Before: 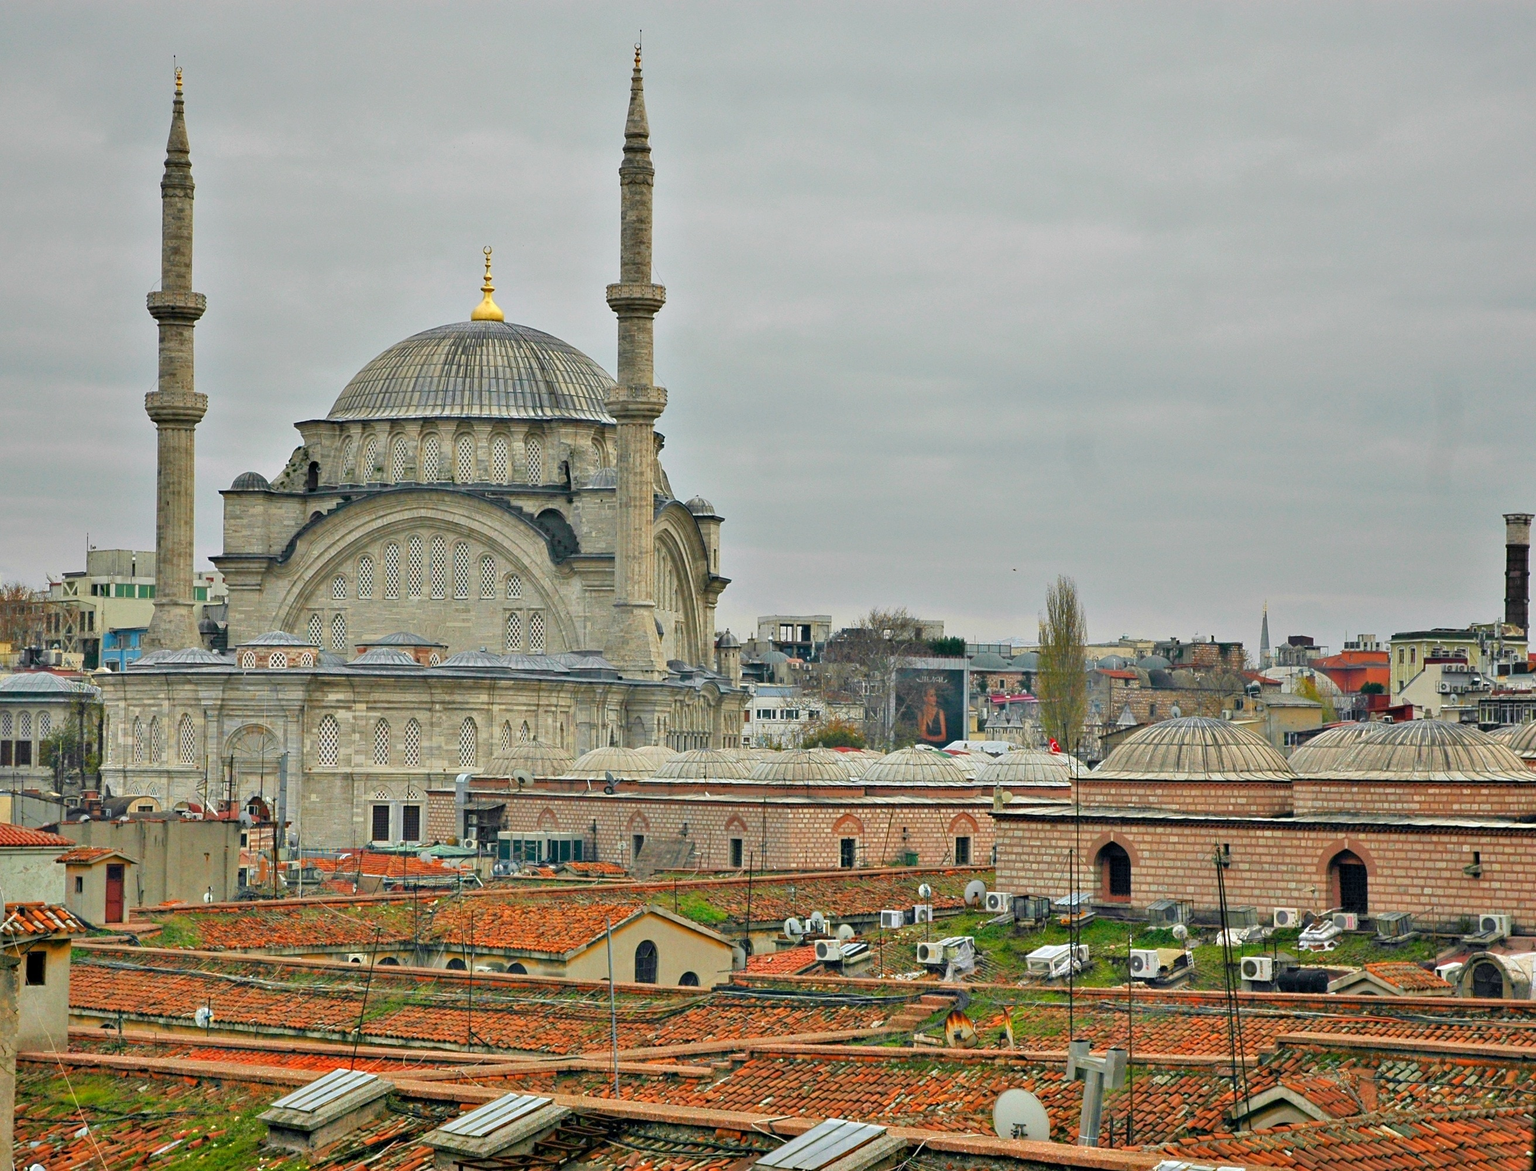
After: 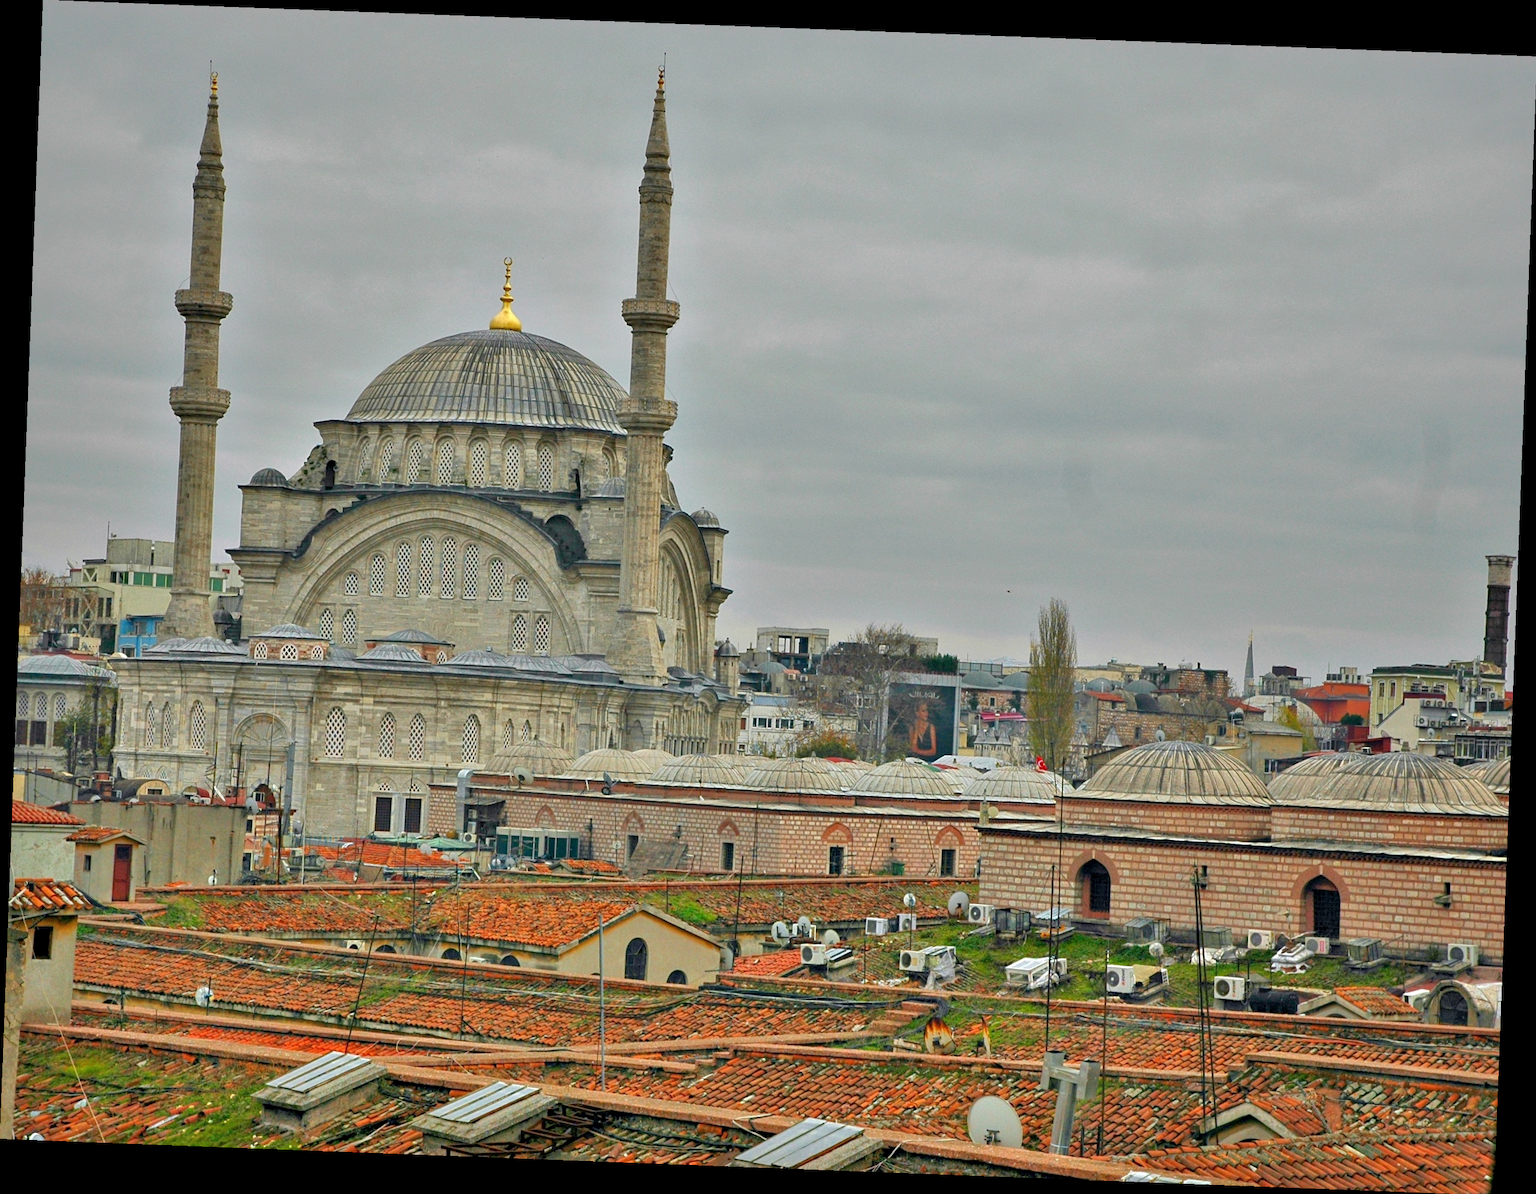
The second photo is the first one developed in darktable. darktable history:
rotate and perspective: rotation 2.17°, automatic cropping off
local contrast: highlights 100%, shadows 100%, detail 120%, midtone range 0.2
shadows and highlights: on, module defaults
